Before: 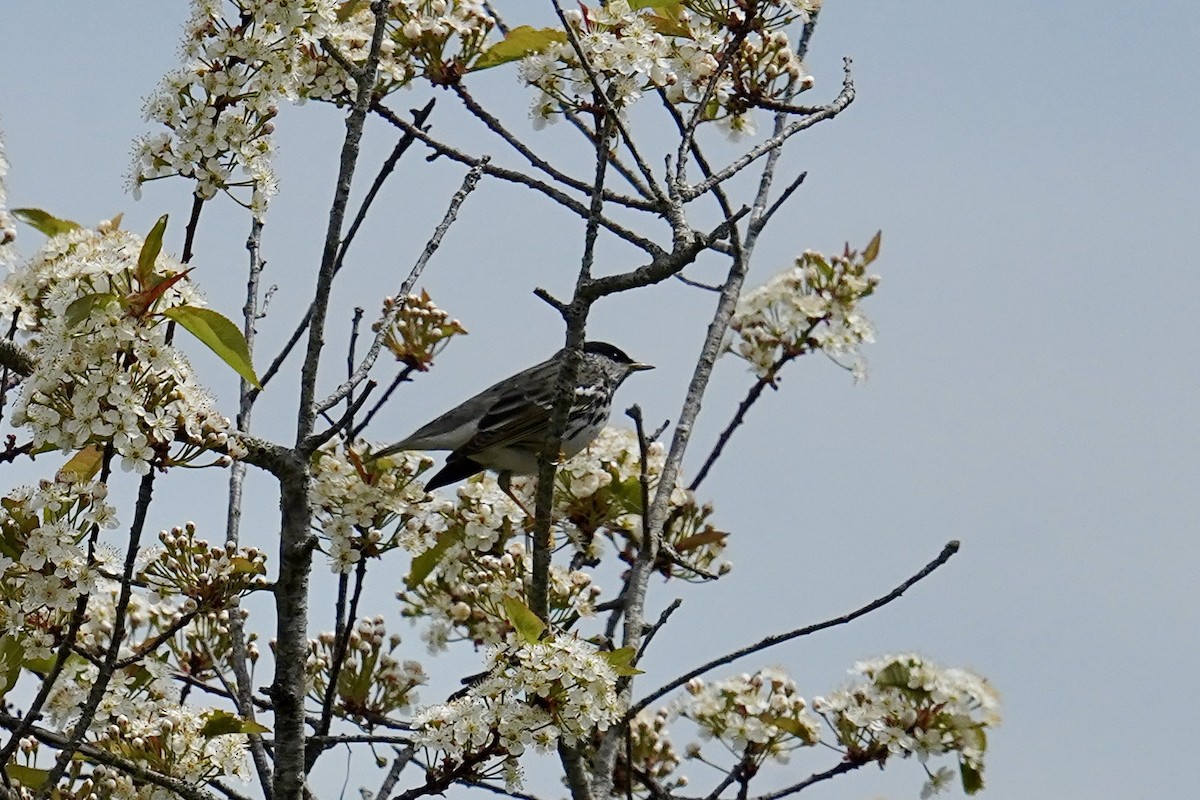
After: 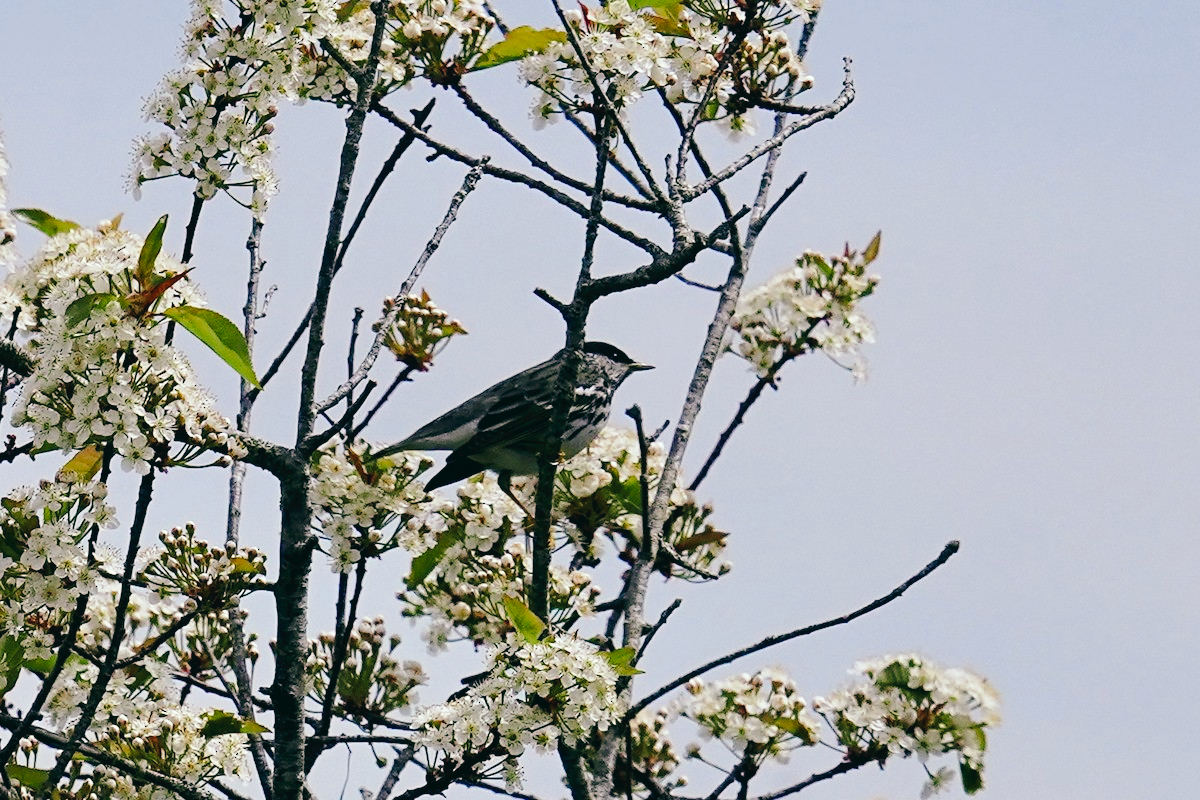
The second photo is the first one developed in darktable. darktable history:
tone curve: curves: ch0 [(0, 0) (0.003, 0.03) (0.011, 0.032) (0.025, 0.035) (0.044, 0.038) (0.069, 0.041) (0.1, 0.058) (0.136, 0.091) (0.177, 0.133) (0.224, 0.181) (0.277, 0.268) (0.335, 0.363) (0.399, 0.461) (0.468, 0.554) (0.543, 0.633) (0.623, 0.709) (0.709, 0.784) (0.801, 0.869) (0.898, 0.938) (1, 1)], preserve colors none
color look up table: target L [98.9, 92.33, 90.75, 87.37, 87.1, 83.26, 75.68, 63.67, 60.29, 45.69, 41.67, 32.81, 19.62, 200.51, 72.87, 68.34, 70.17, 66.17, 53.41, 53.53, 52.8, 48.76, 43.91, 36.49, 27.01, 16.9, 14.41, 77.66, 73.68, 75.89, 73.27, 60.65, 58.23, 49.14, 46.27, 47.8, 43.02, 36.98, 35.25, 27.87, 17.31, 14.6, 4.772, 99.02, 86.27, 59.63, 54.93, 51.13, 27.92], target a [-15.24, -32.21, -28.69, -55.05, -35.7, -21.36, -47.11, -62.61, -22.05, -37.54, -9.354, -23.09, -19.72, 0, 27.79, 30.11, 4.075, 18.52, 56.01, 62.29, 22.18, 72.48, 22.9, 47.24, 26.27, 25.61, -5.782, 9.973, 37.07, 20.66, 40.91, 68.99, 68.02, 28.26, 23.52, 40.86, 61.97, 11.61, 54.06, 35.21, 16.93, 34.05, -13.71, -10.69, -23.45, 4.407, -6.981, -19.61, -5.848], target b [22.86, 37.76, 2.007, 30.56, 17.99, 8.462, 43.94, 38.92, 5.164, 30.8, 20.53, 19.8, 7.508, 0, 23.43, 56.69, 60.08, 36.89, 20.13, 52.38, 19.57, 34.87, 38.44, 26.46, 32.53, 5.544, 6.766, -5.824, -17.97, -32.42, -36.64, -37.15, -58.53, -9.156, -79.28, -36.37, -10.23, -56.31, -77.65, -8.547, -32.35, -45.35, -6.877, -3.032, -13.33, -54.05, -5.938, -32.95, -15.59], num patches 49
